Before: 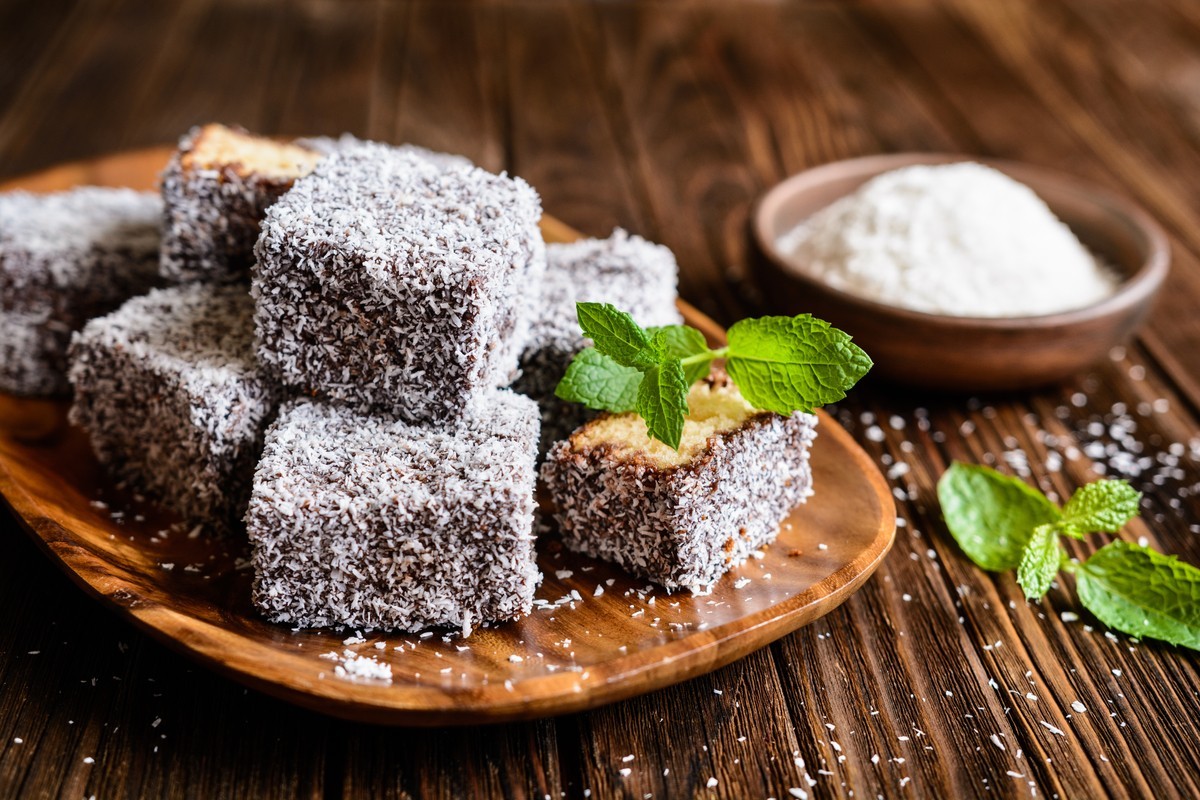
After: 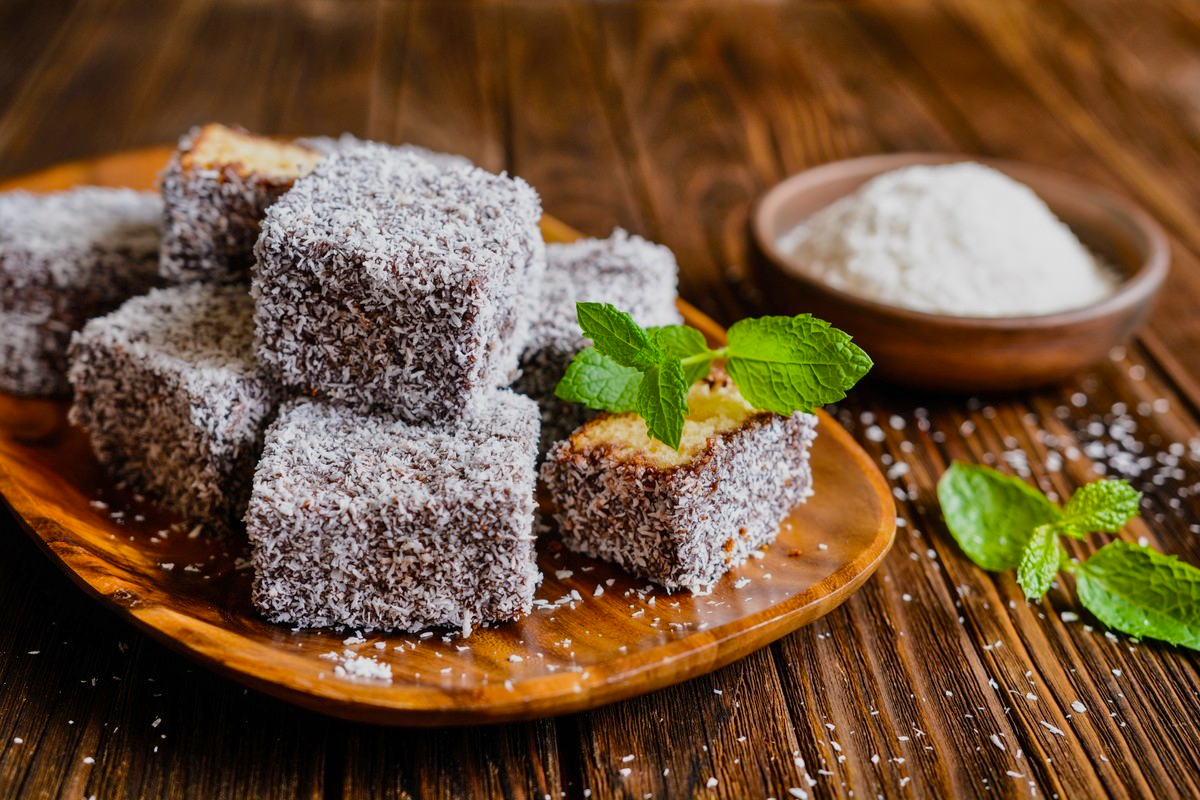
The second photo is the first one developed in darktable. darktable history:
tone equalizer: -8 EV 0.25 EV, -7 EV 0.417 EV, -6 EV 0.417 EV, -5 EV 0.25 EV, -3 EV -0.25 EV, -2 EV -0.417 EV, -1 EV -0.417 EV, +0 EV -0.25 EV, edges refinement/feathering 500, mask exposure compensation -1.57 EV, preserve details guided filter
color balance: output saturation 120%
shadows and highlights: shadows 30.86, highlights 0, soften with gaussian
